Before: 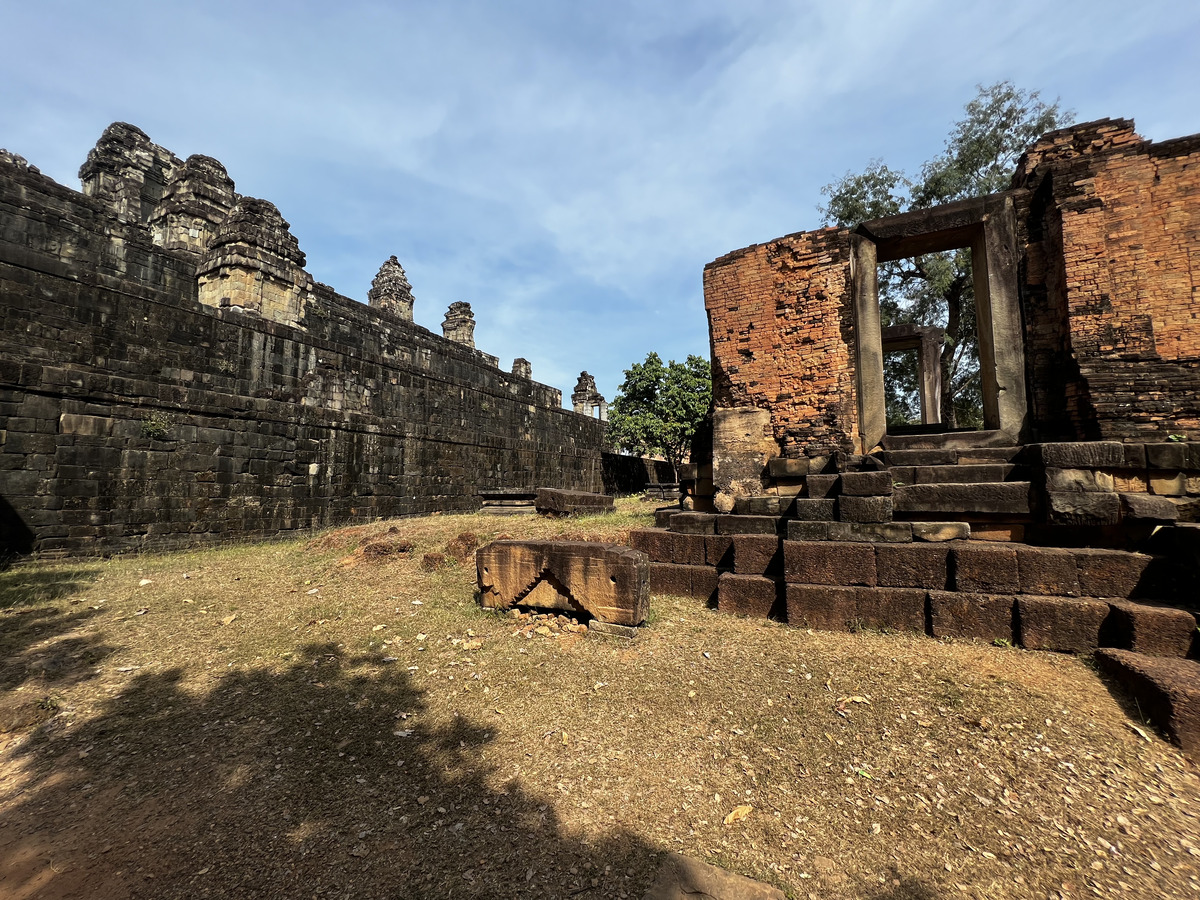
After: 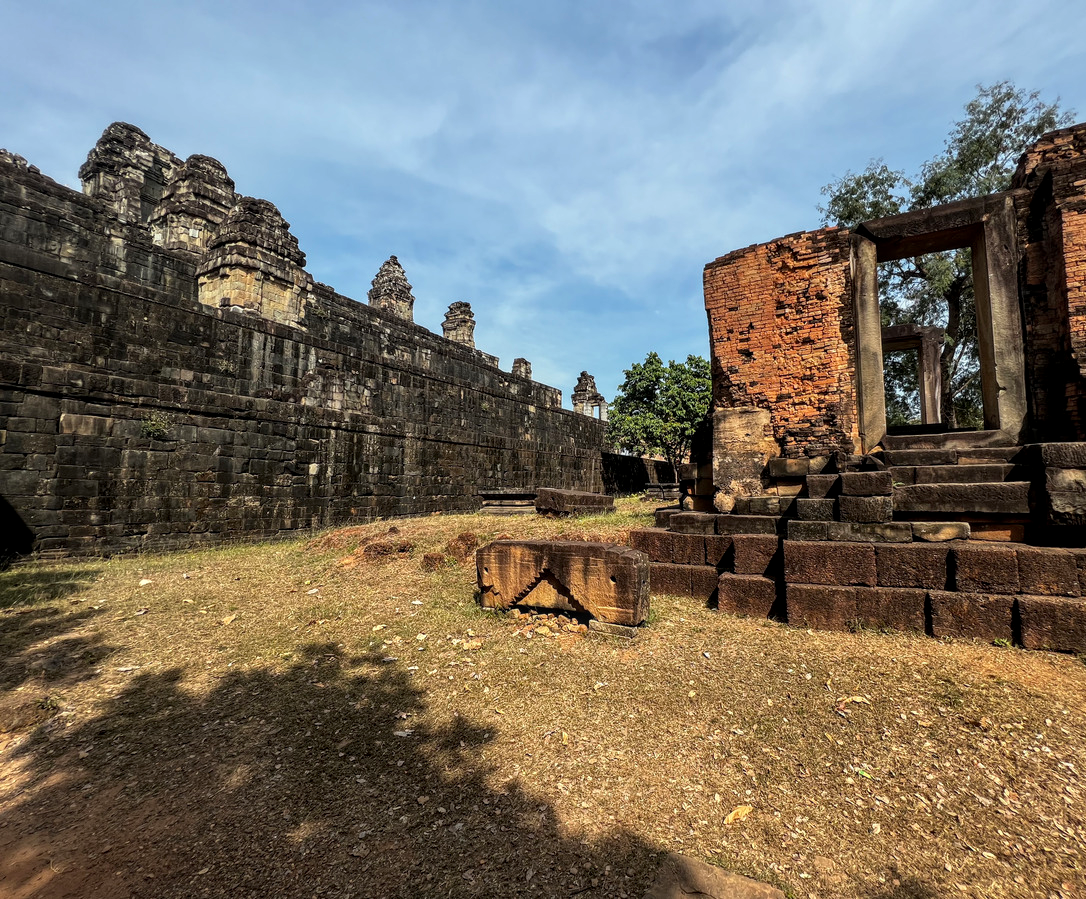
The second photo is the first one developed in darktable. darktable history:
local contrast: on, module defaults
exposure: exposure -0.049 EV, compensate highlight preservation false
crop: right 9.486%, bottom 0.026%
